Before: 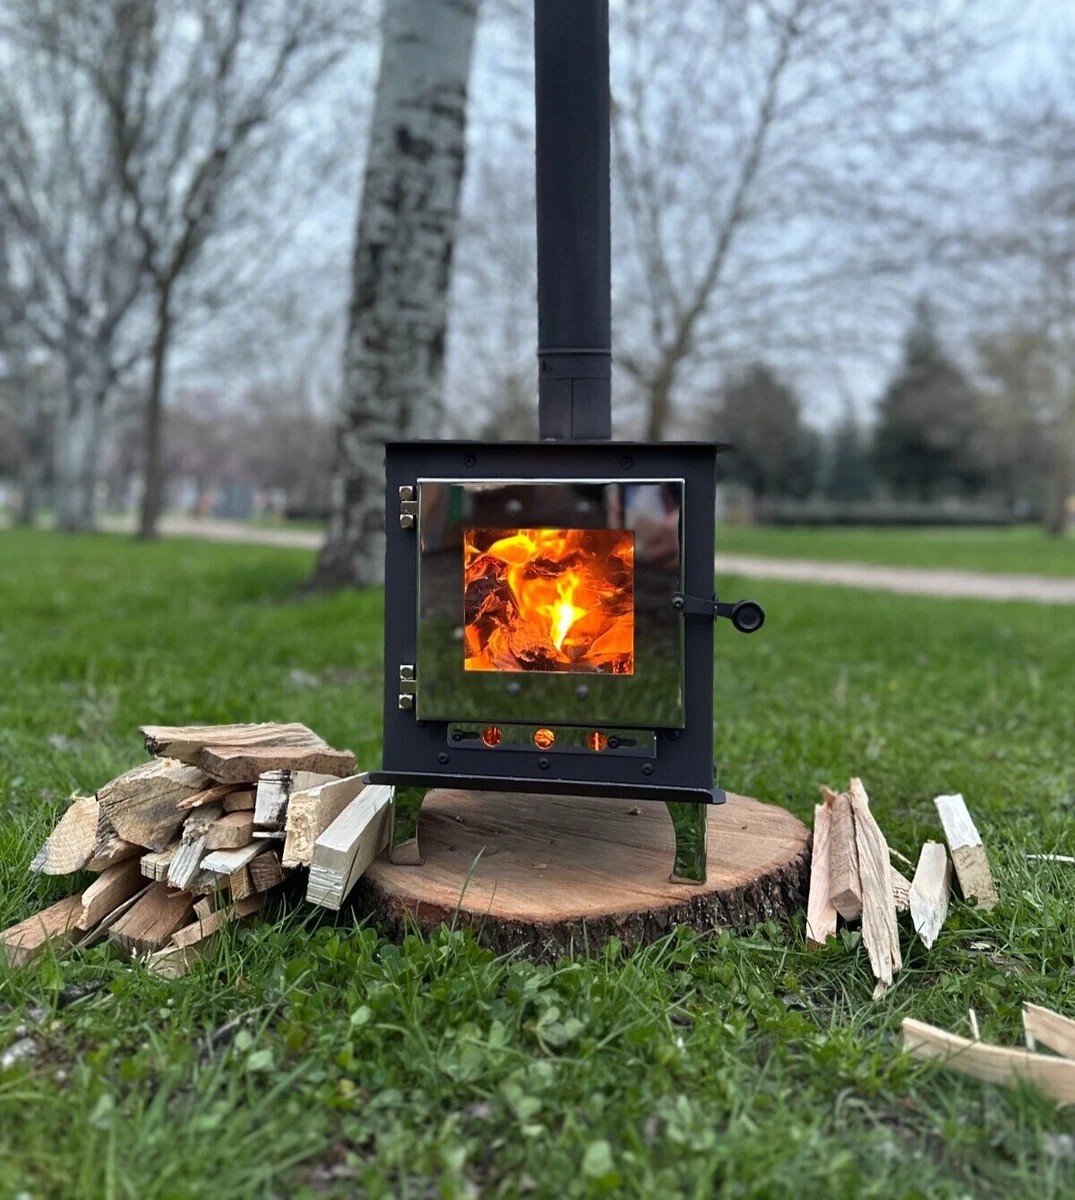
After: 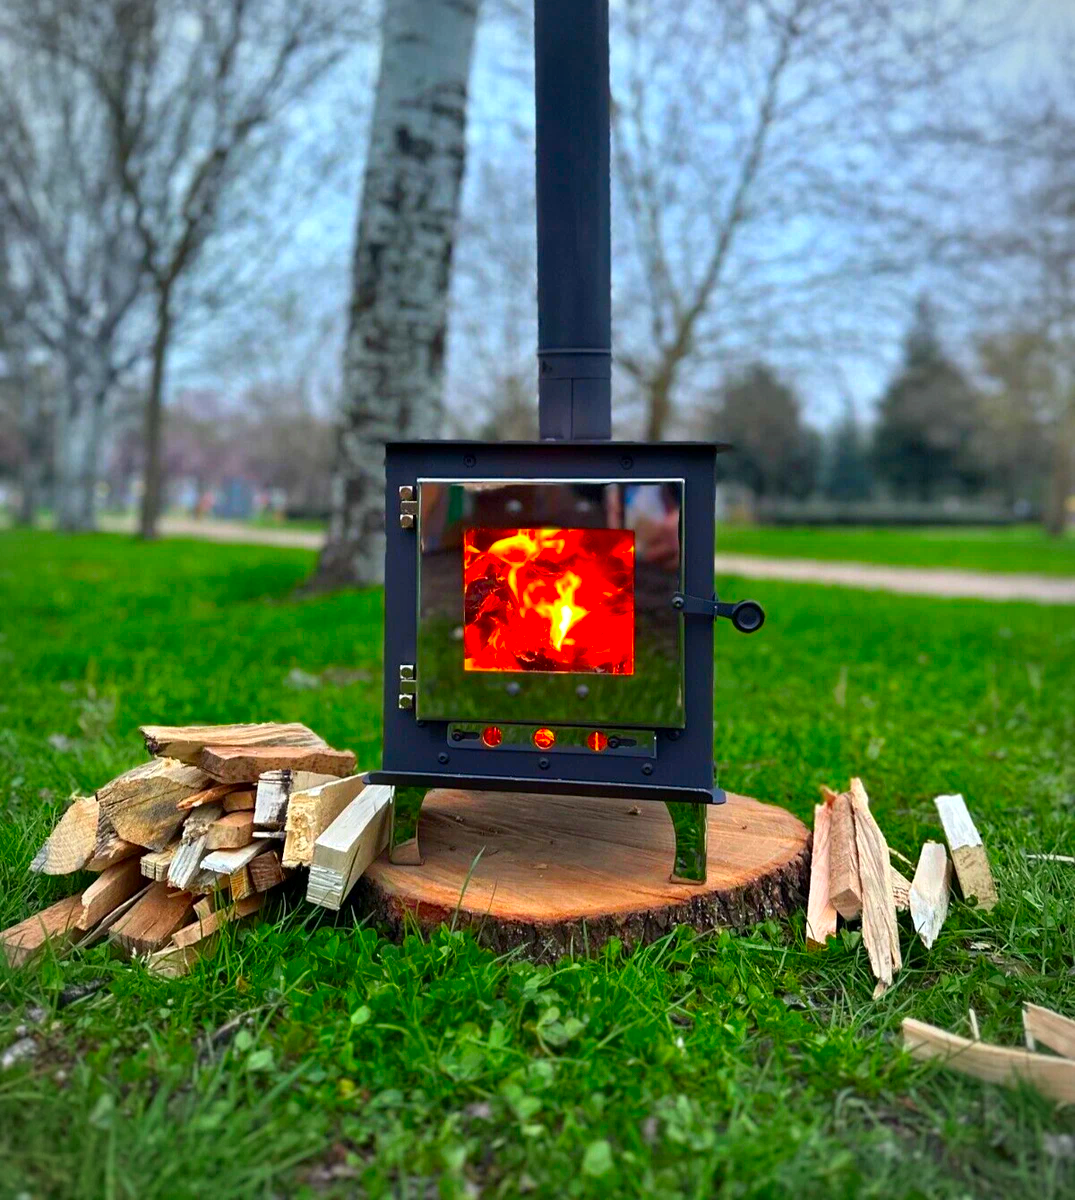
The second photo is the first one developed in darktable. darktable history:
color correction: saturation 2.15
vignetting: fall-off radius 70%, automatic ratio true
exposure: black level correction 0.001, exposure 0.14 EV, compensate highlight preservation false
